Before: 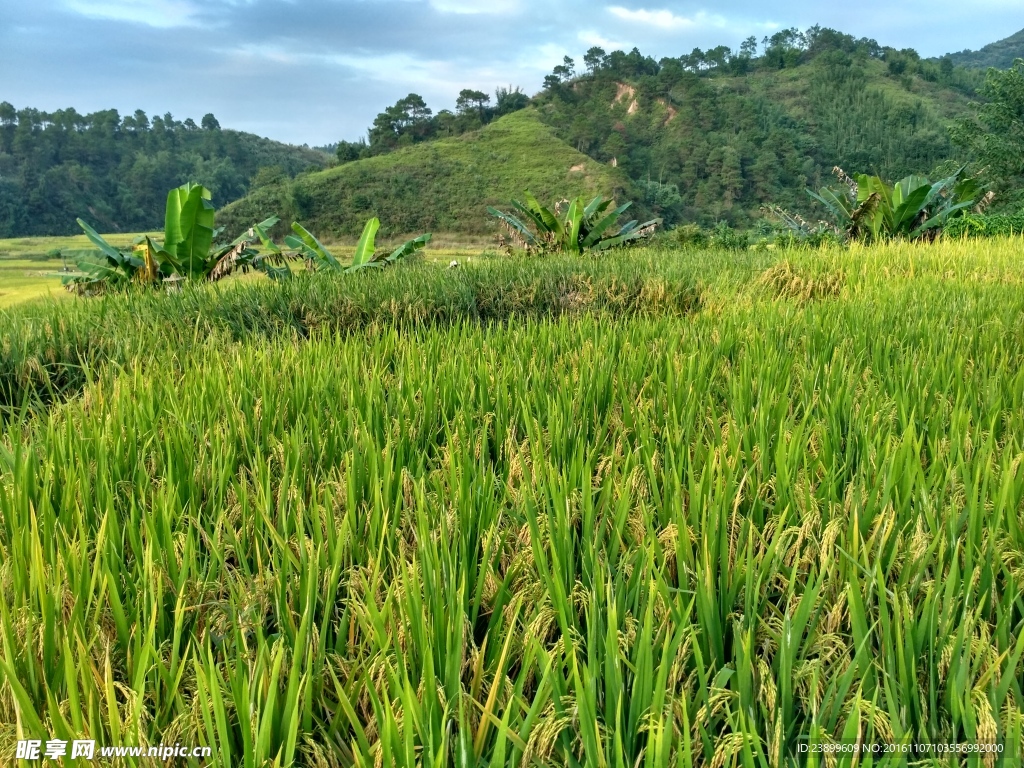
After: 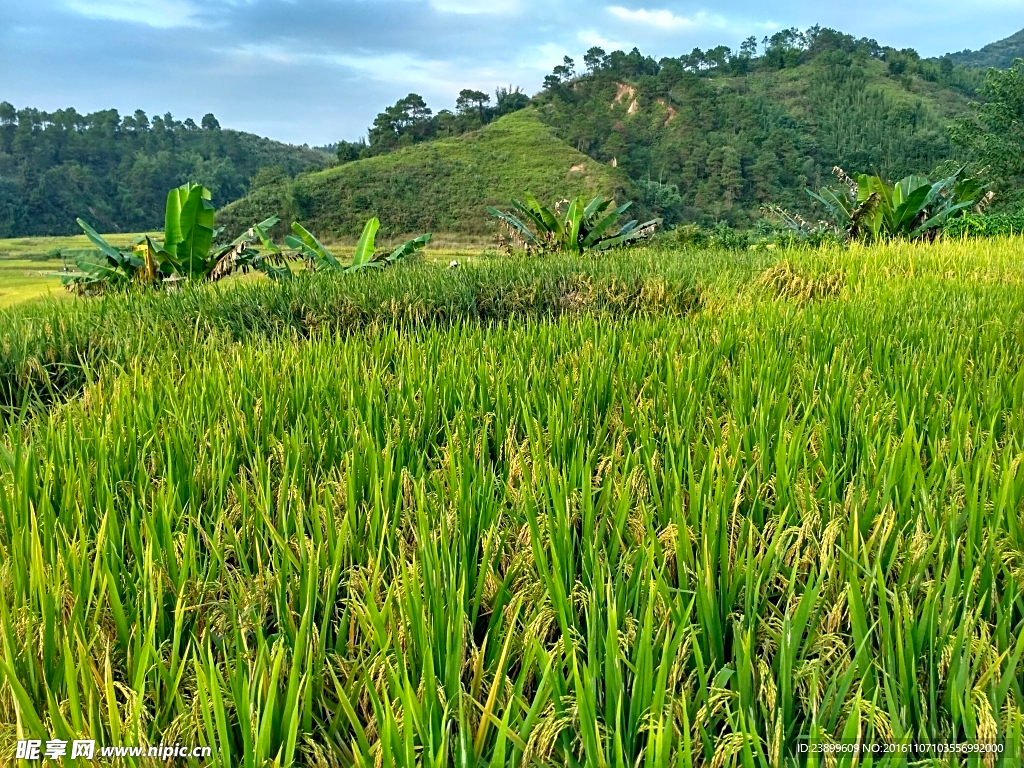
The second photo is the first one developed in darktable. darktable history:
sharpen: on, module defaults
color correction: highlights b* 0, saturation 1.14
